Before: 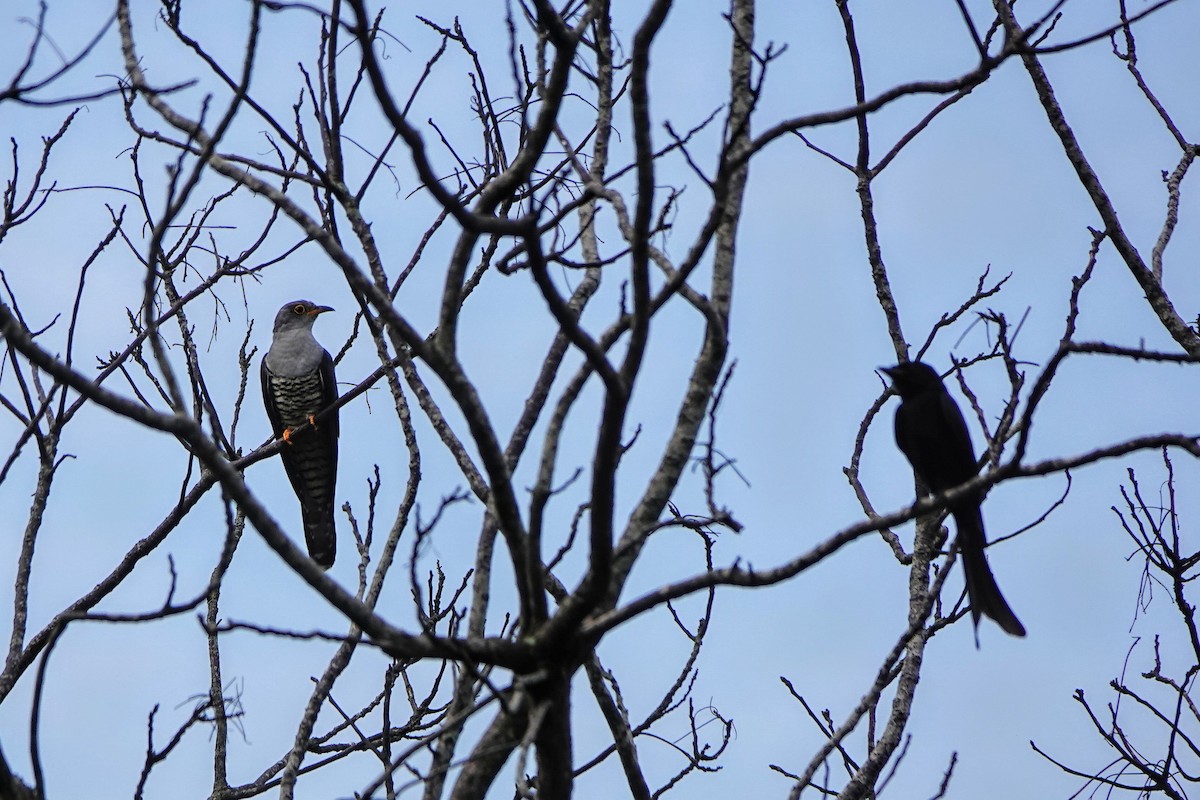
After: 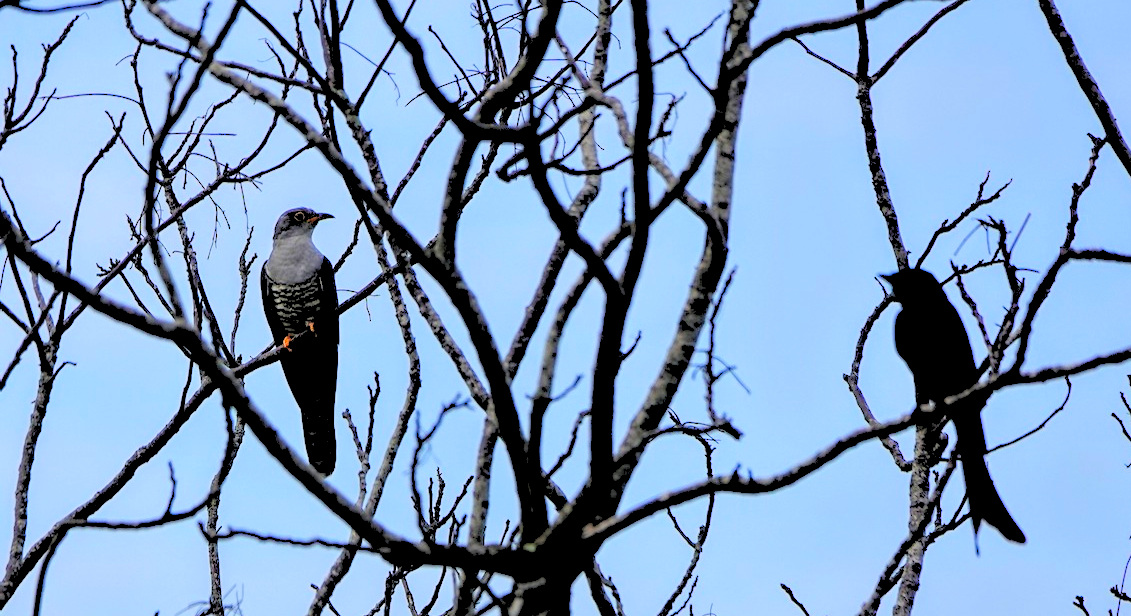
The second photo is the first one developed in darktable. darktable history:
crop and rotate: angle 0.03°, top 11.643%, right 5.651%, bottom 11.189%
rgb levels: levels [[0.027, 0.429, 0.996], [0, 0.5, 1], [0, 0.5, 1]]
contrast brightness saturation: brightness -0.02, saturation 0.35
